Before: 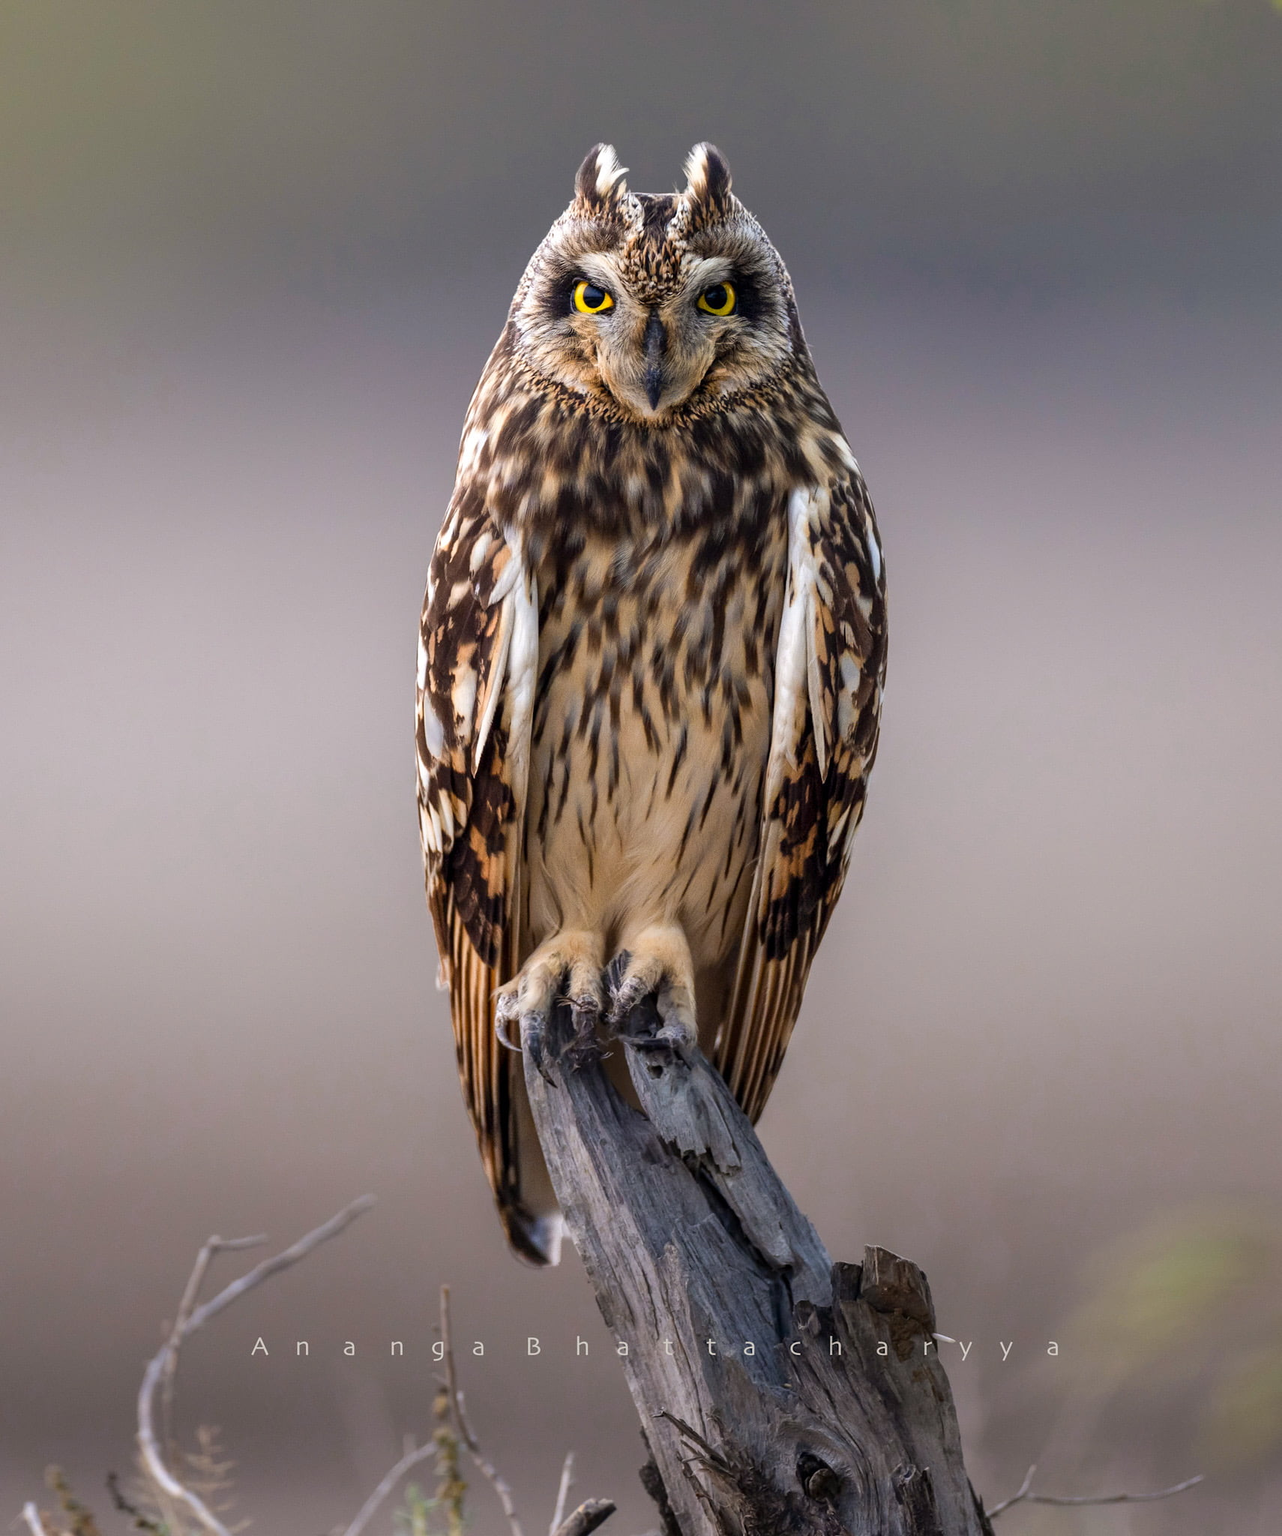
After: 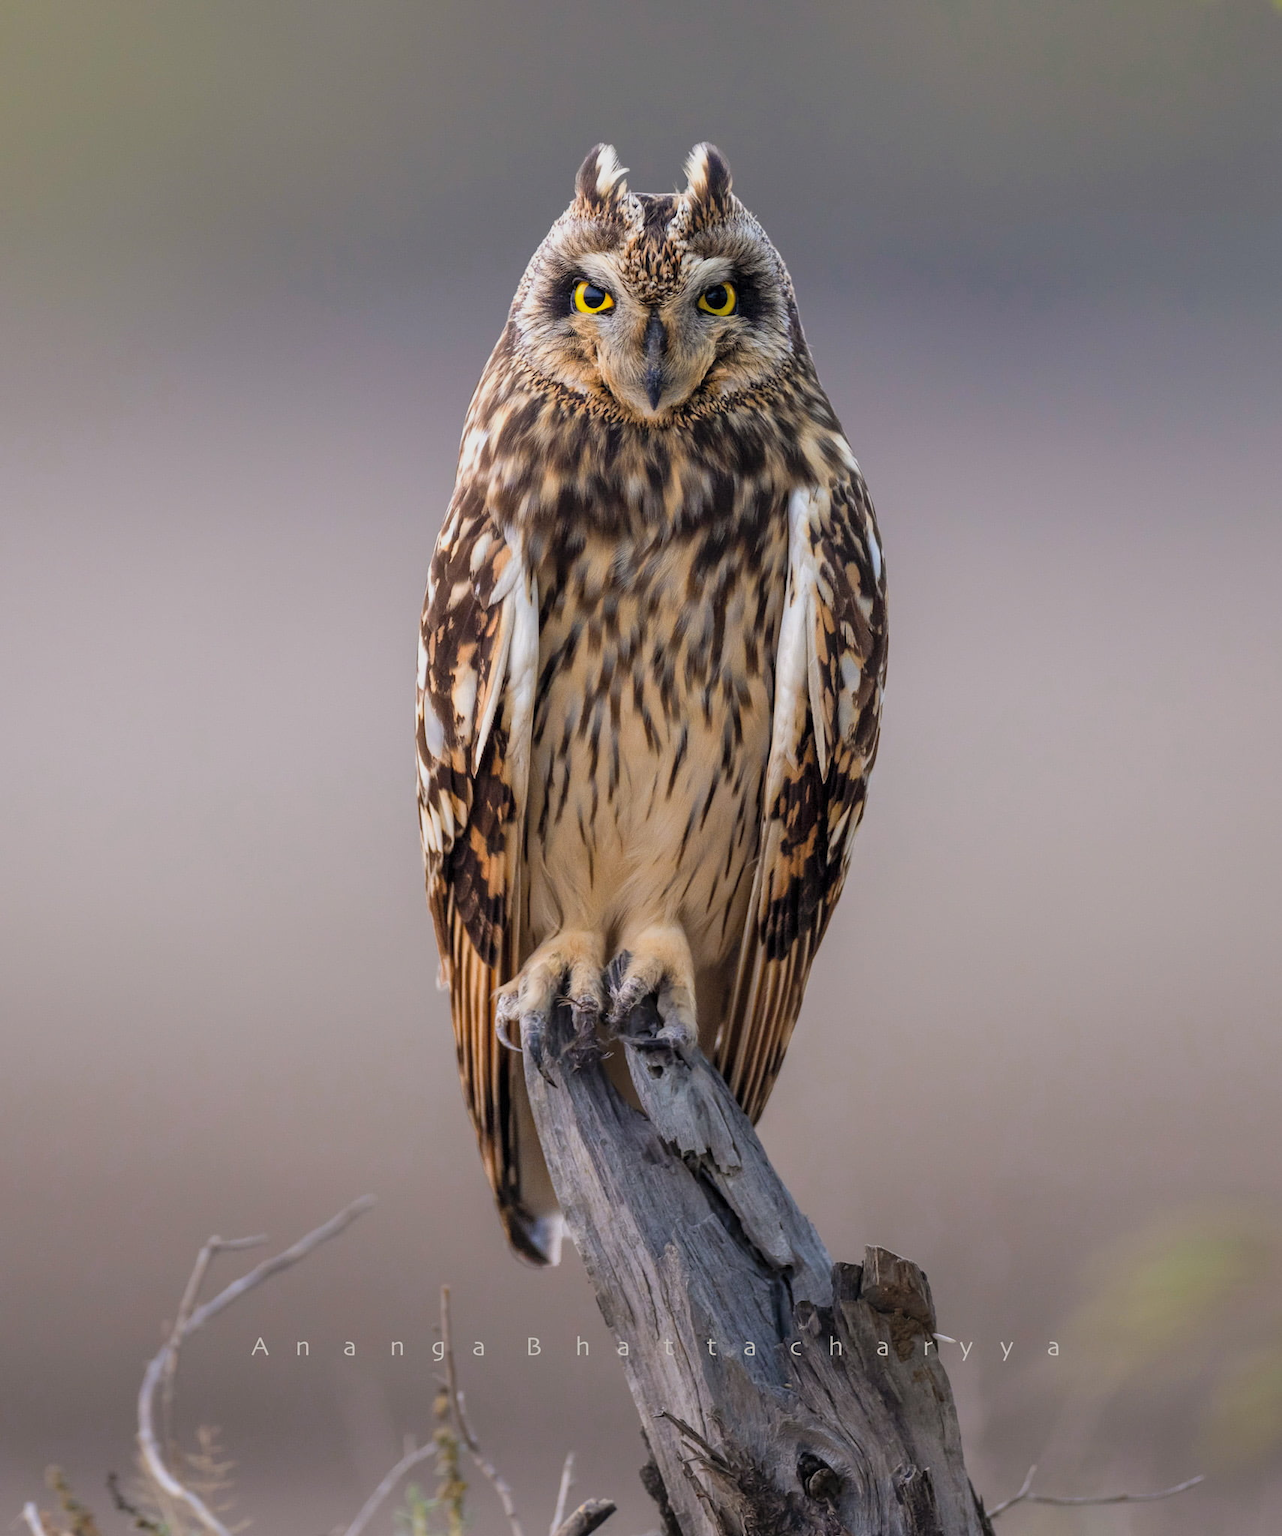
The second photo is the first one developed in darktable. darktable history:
shadows and highlights: radius 121.13, shadows 21.4, white point adjustment -9.72, highlights -14.39, soften with gaussian
contrast brightness saturation: brightness 0.13
